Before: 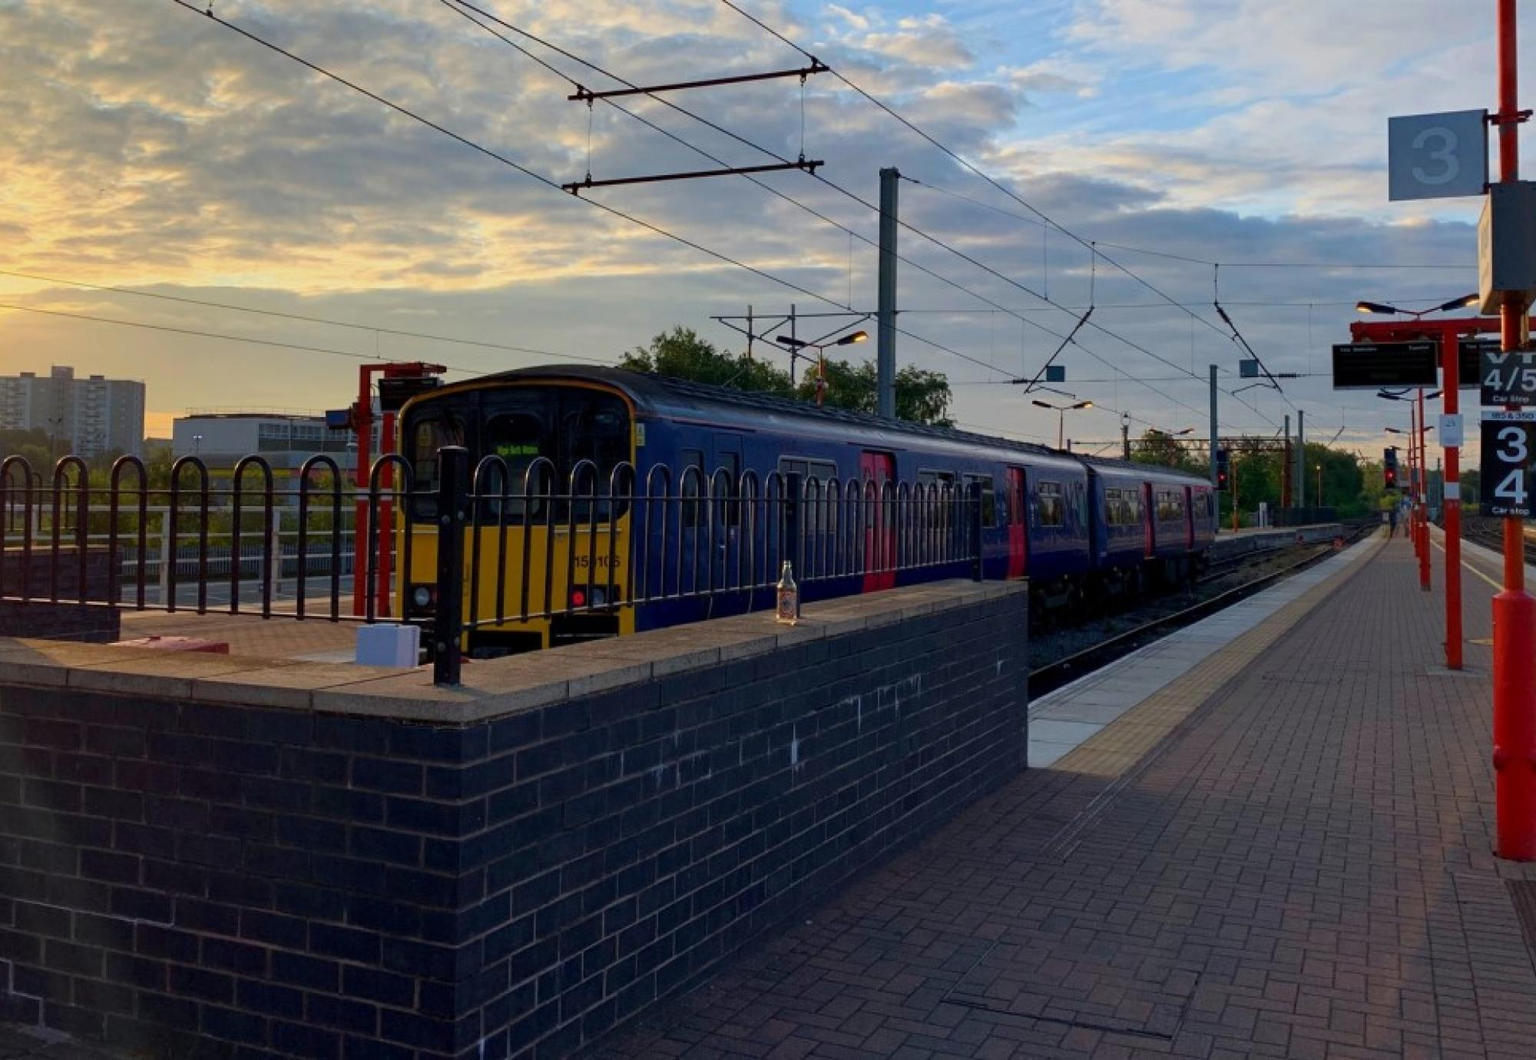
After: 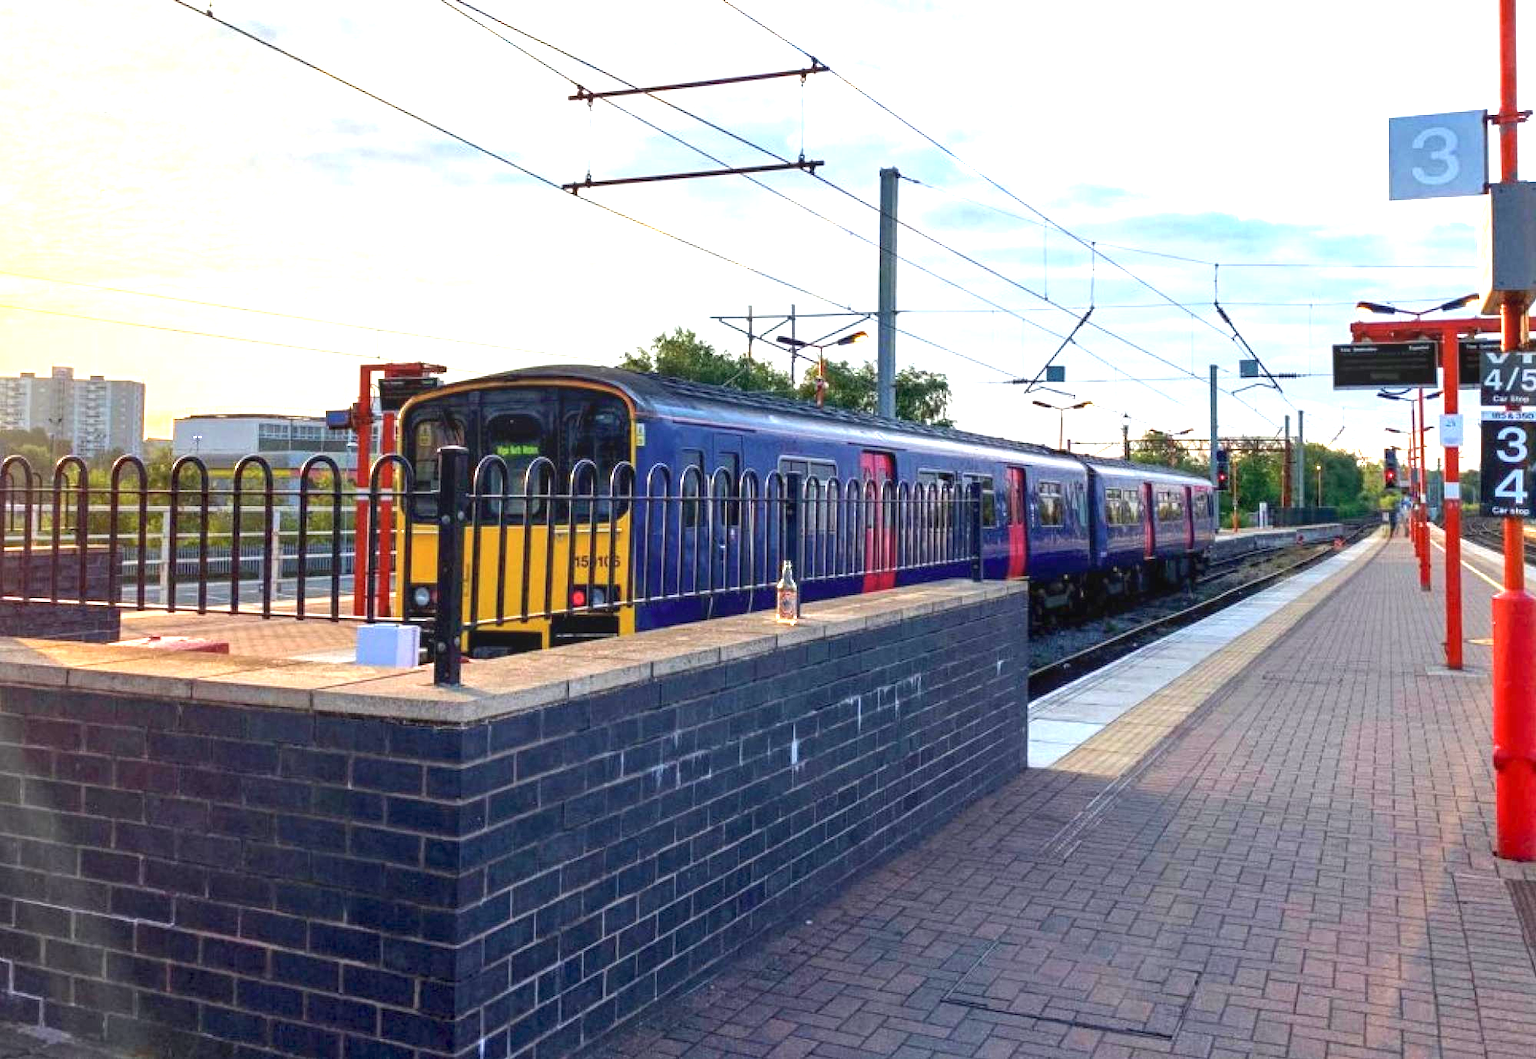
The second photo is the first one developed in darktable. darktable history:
local contrast: on, module defaults
exposure: black level correction 0, exposure 2.088 EV, compensate exposure bias true, compensate highlight preservation false
